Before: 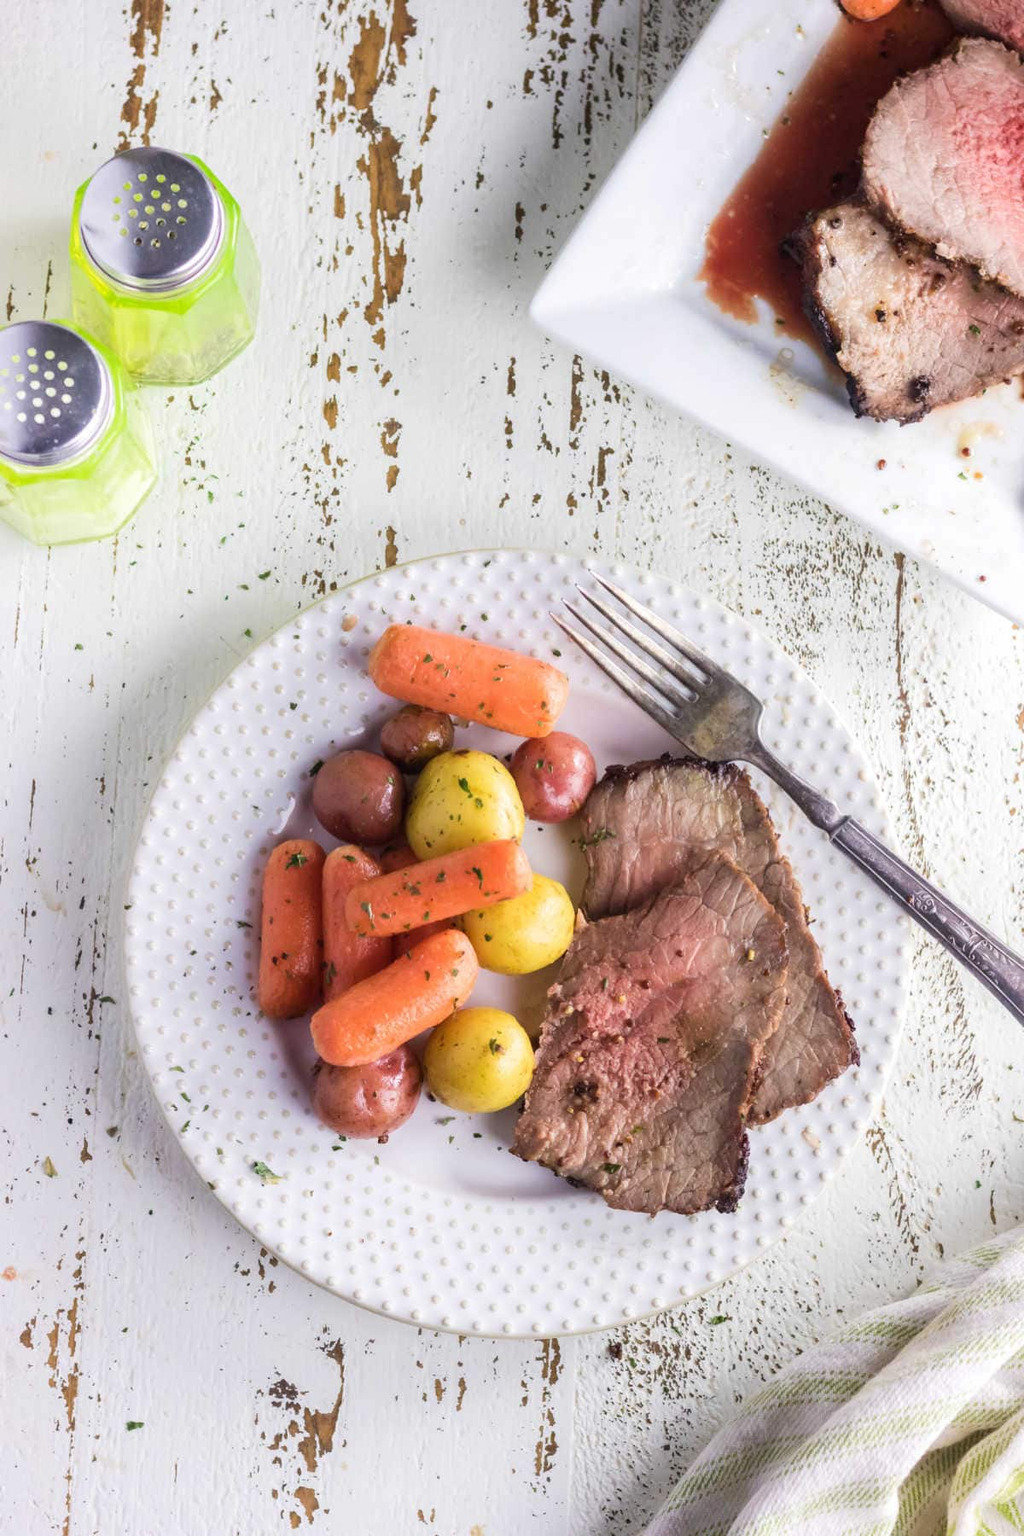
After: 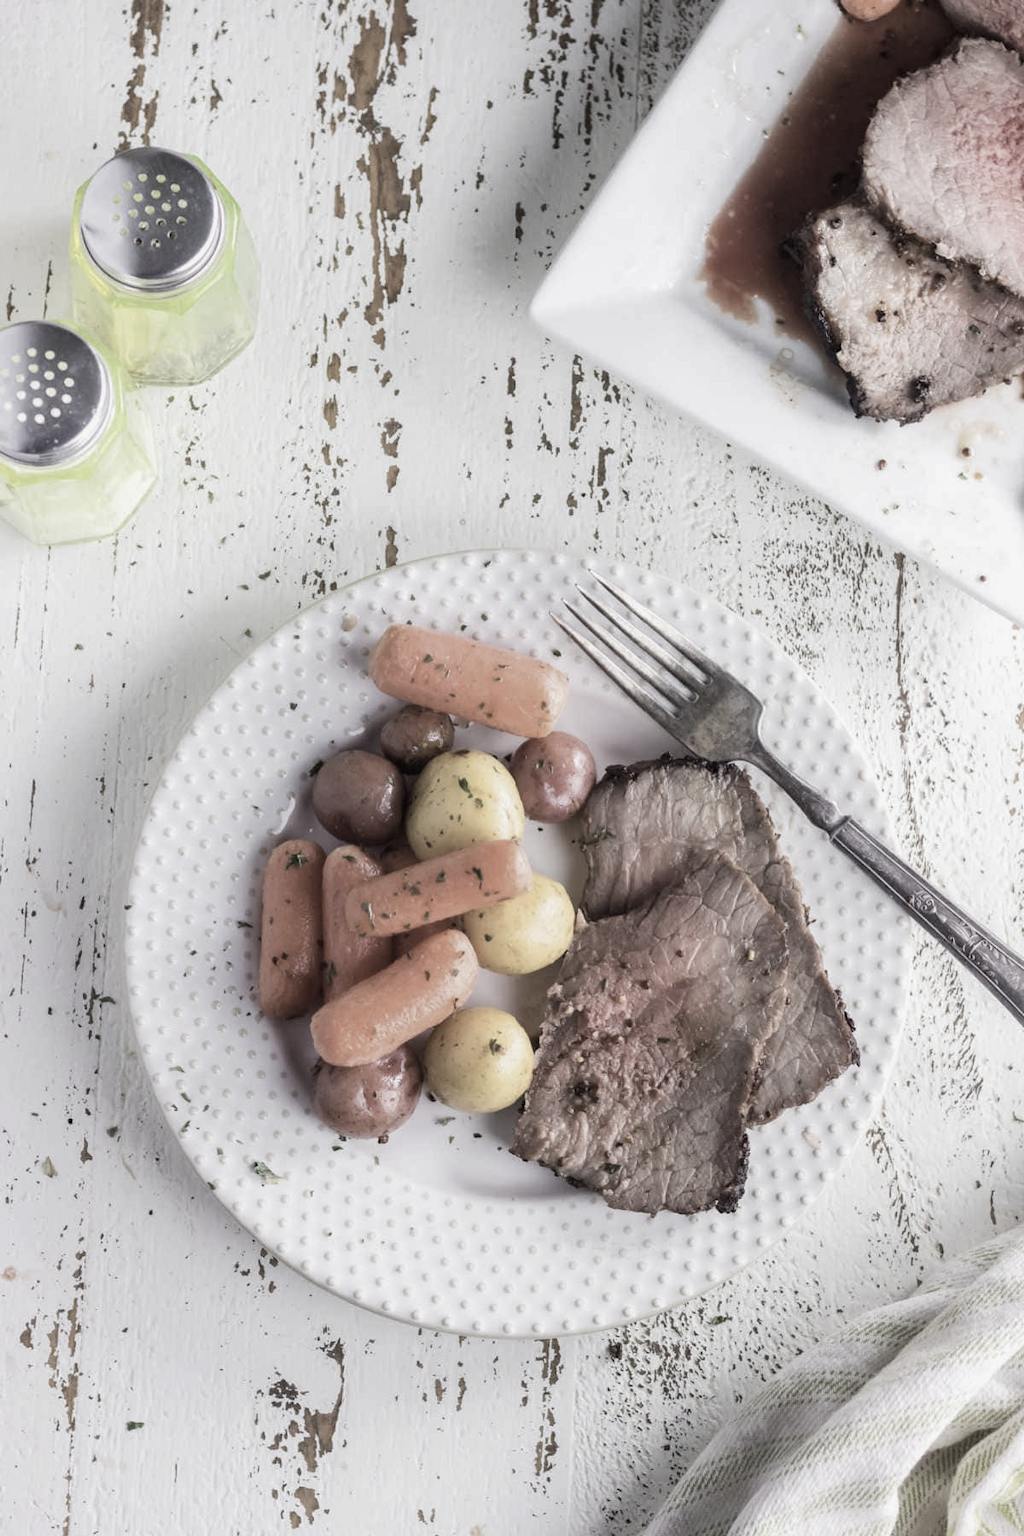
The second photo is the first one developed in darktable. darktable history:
color correction: highlights b* 0.017, saturation 0.327
exposure: exposure -0.111 EV, compensate highlight preservation false
